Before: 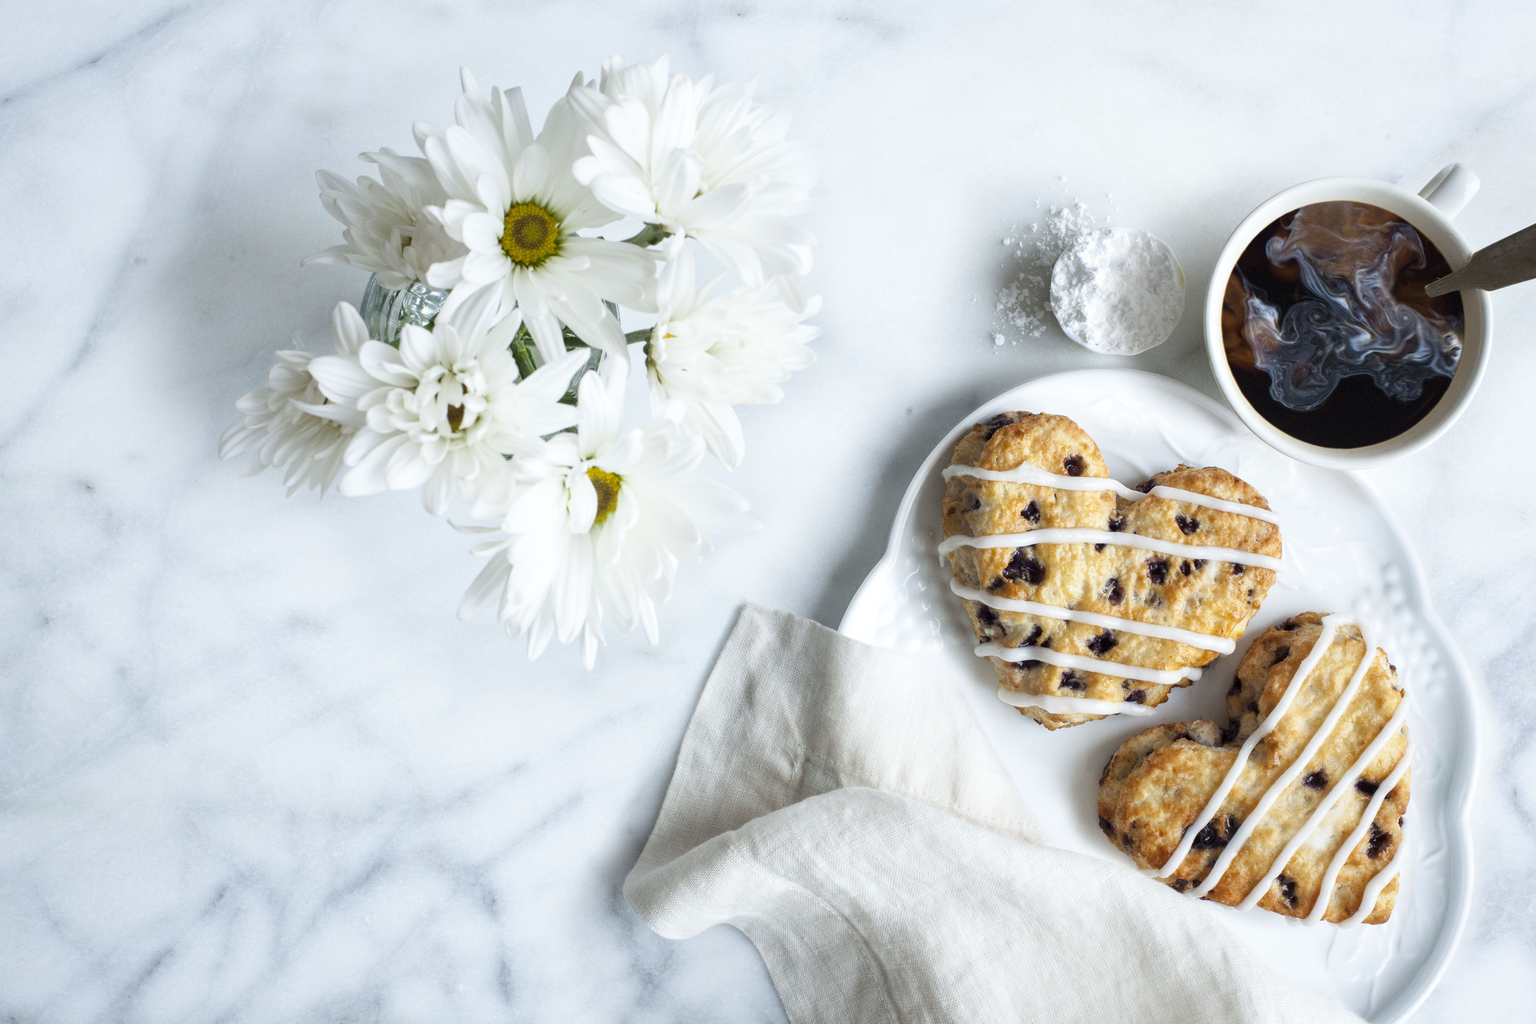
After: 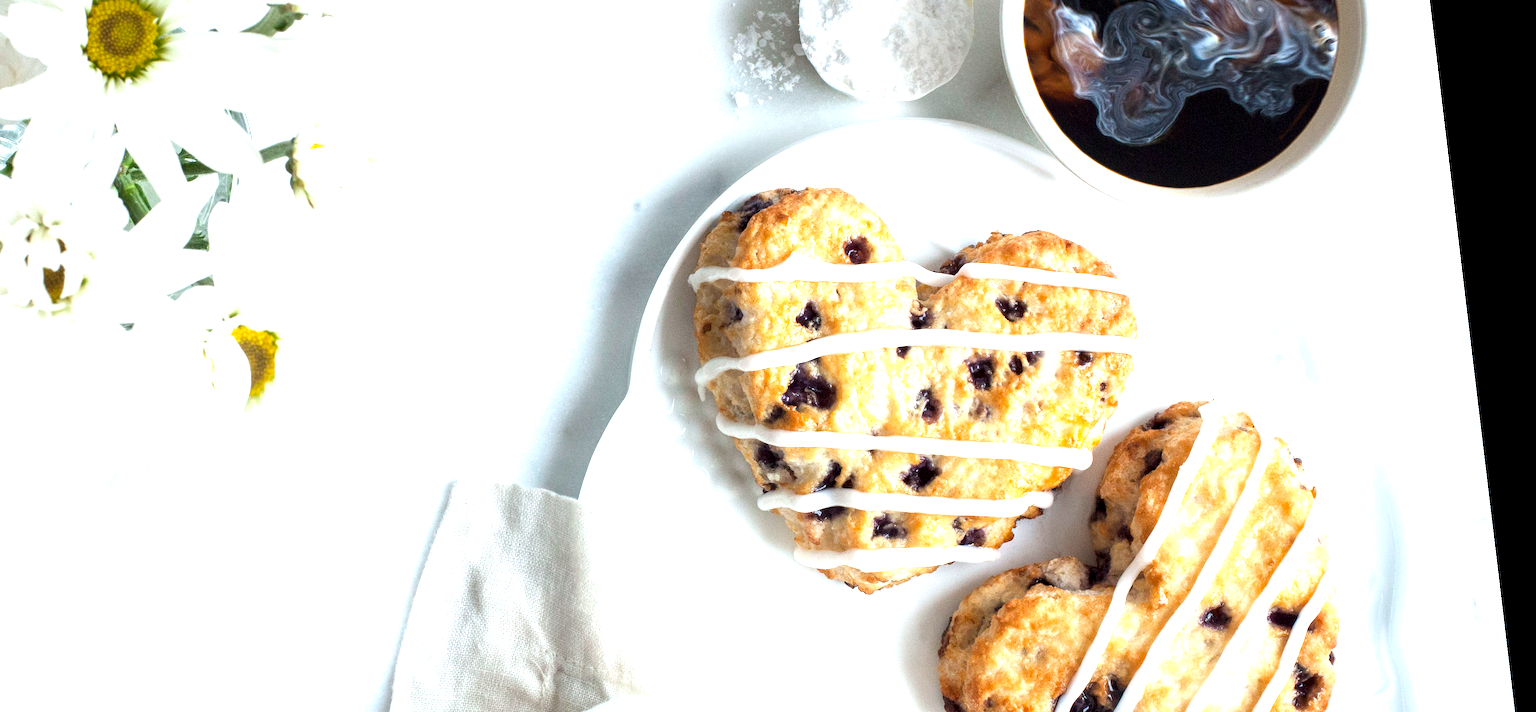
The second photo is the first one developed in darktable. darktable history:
crop and rotate: left 27.938%, top 27.046%, bottom 27.046%
rotate and perspective: rotation -6.83°, automatic cropping off
exposure: black level correction 0.001, exposure 0.955 EV, compensate exposure bias true, compensate highlight preservation false
